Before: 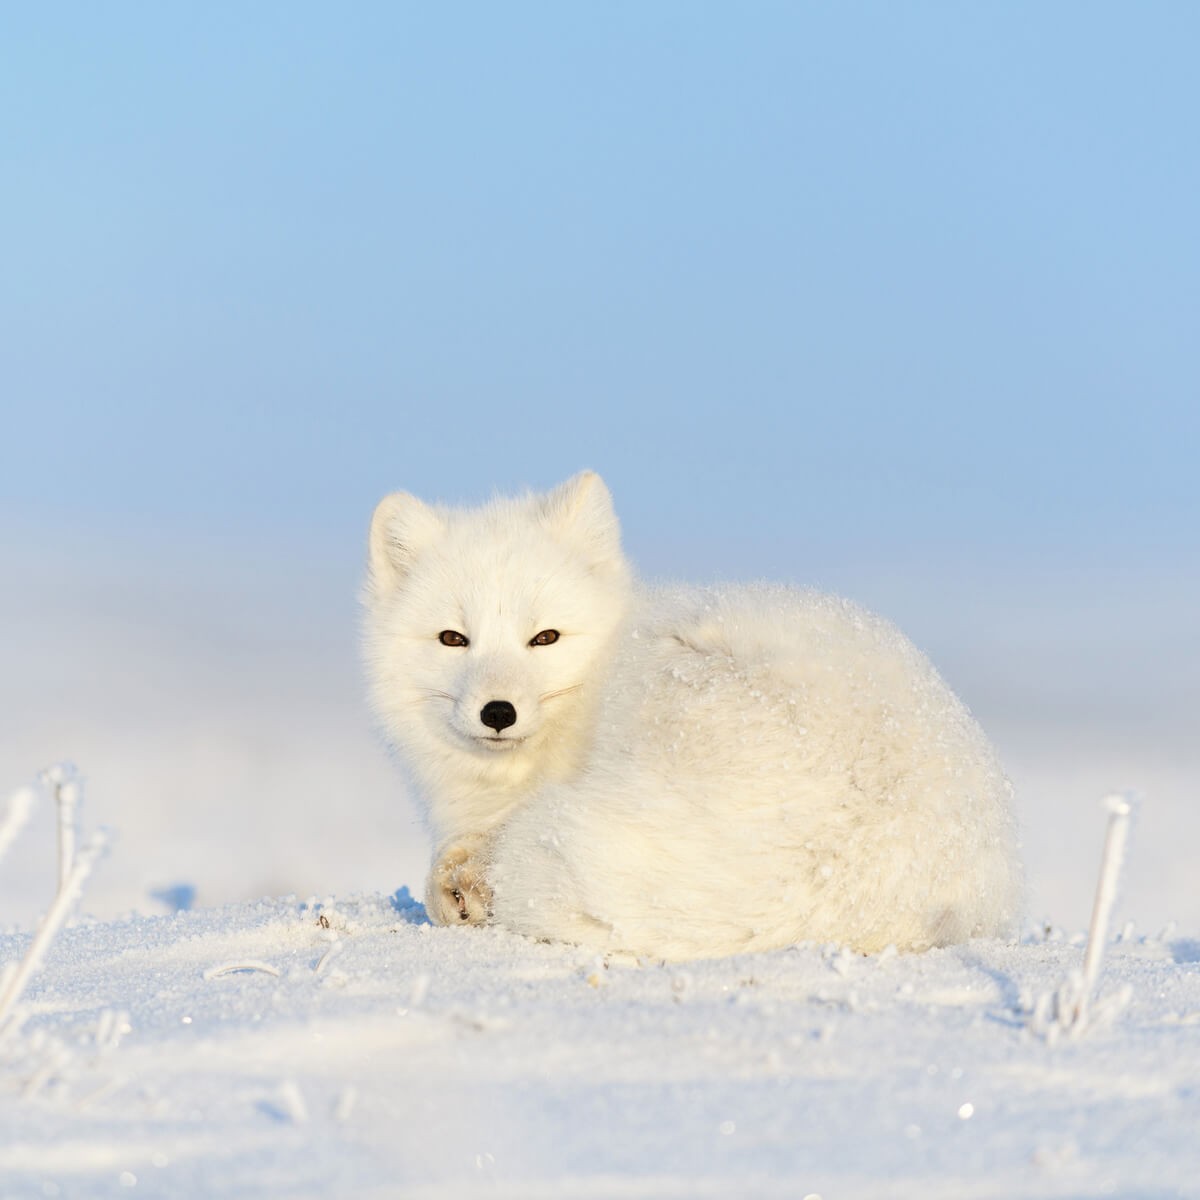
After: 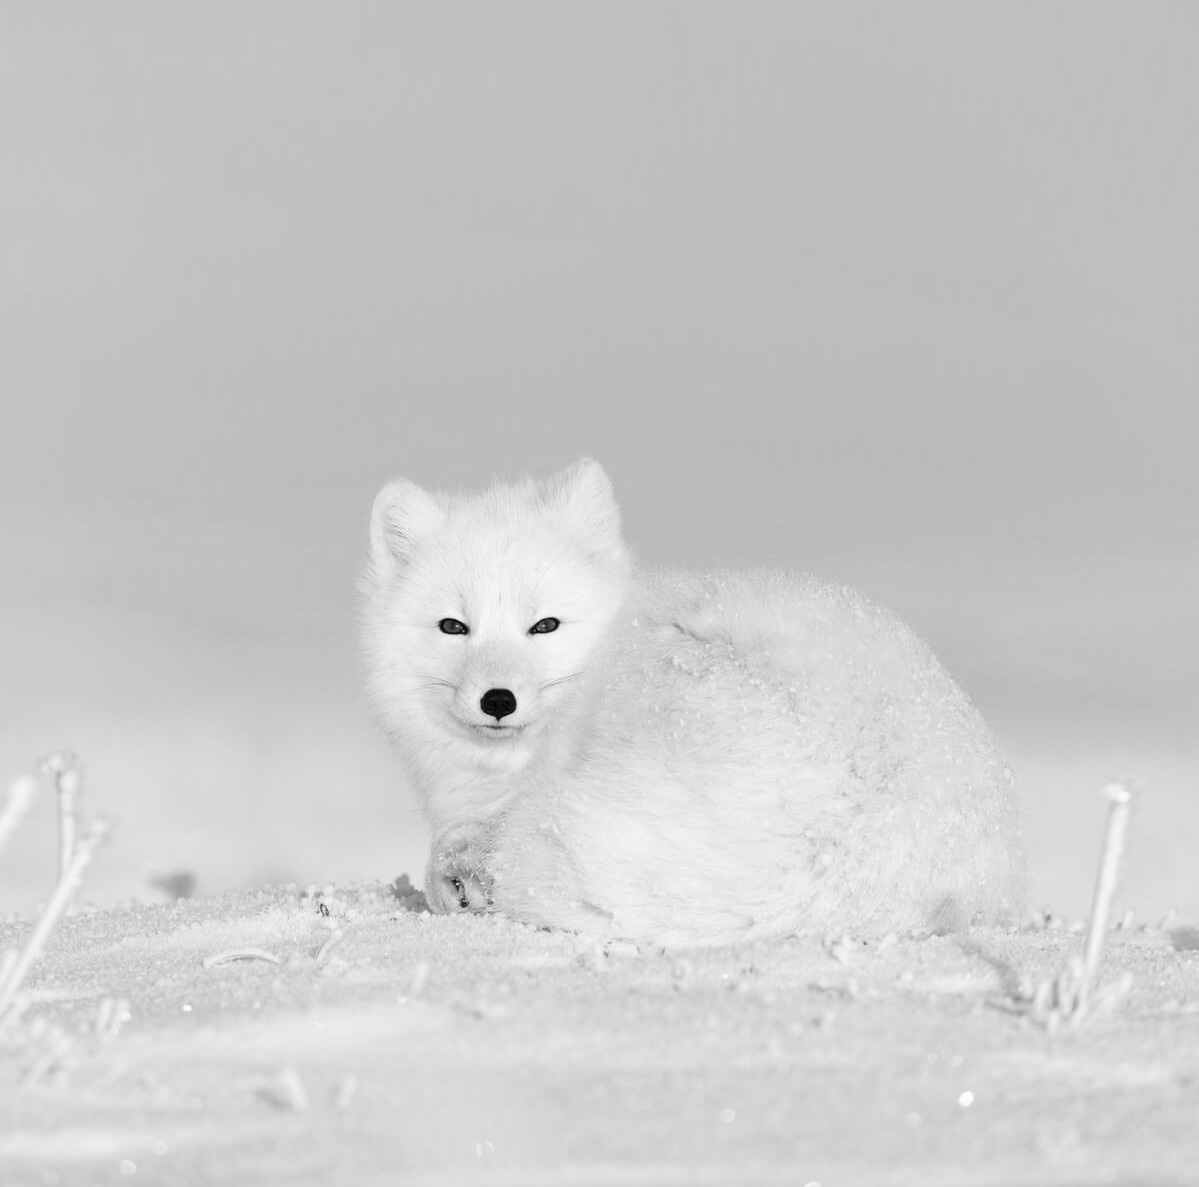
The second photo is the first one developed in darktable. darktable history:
crop: top 1.049%, right 0.001%
monochrome: on, module defaults
